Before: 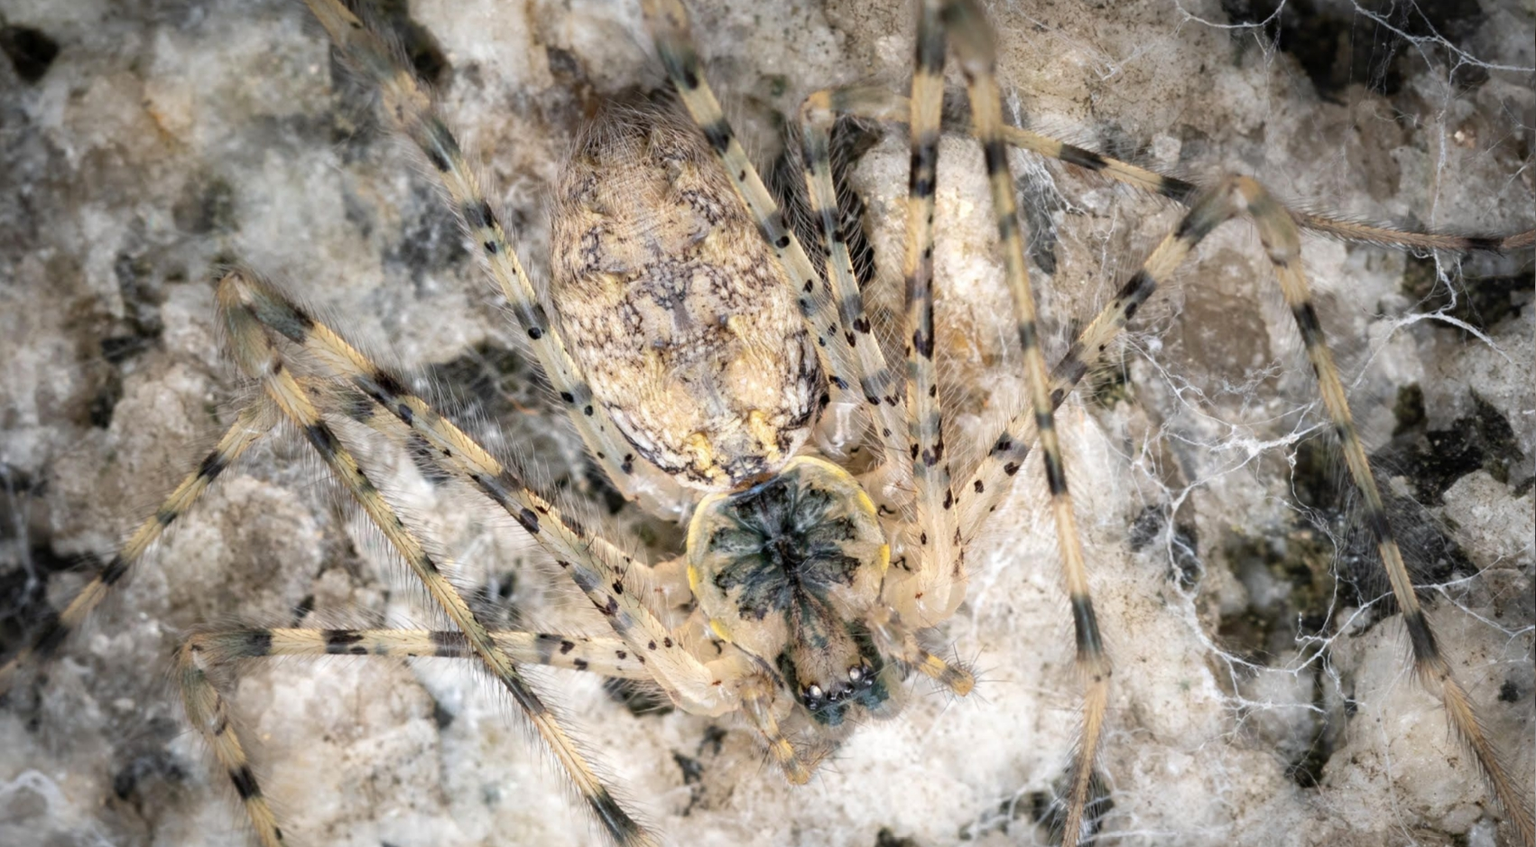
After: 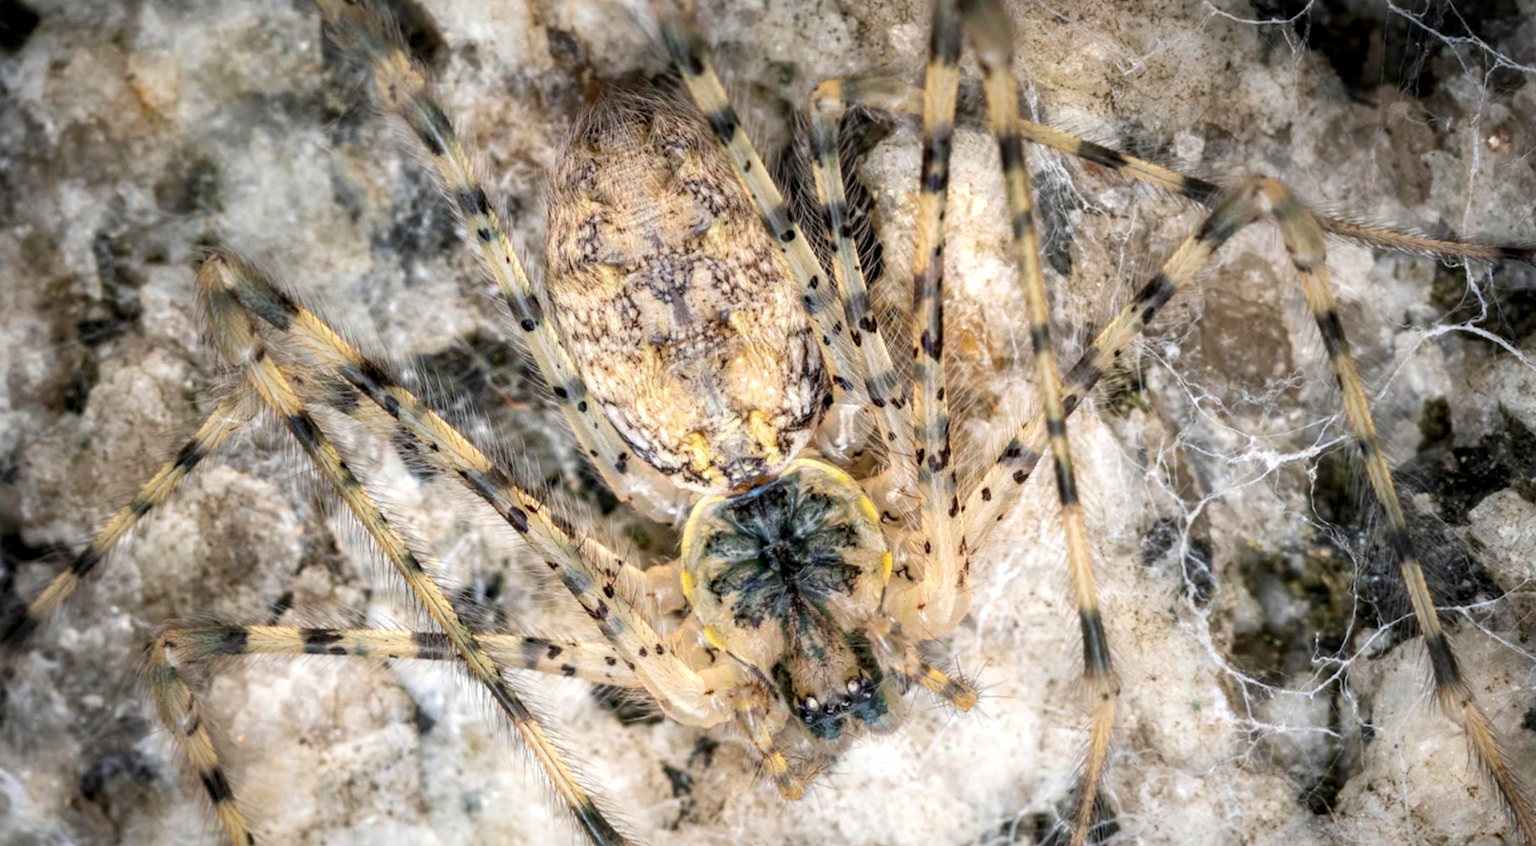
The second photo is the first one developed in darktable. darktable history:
contrast brightness saturation: contrast 0.087, saturation 0.279
local contrast: on, module defaults
crop and rotate: angle -1.26°
